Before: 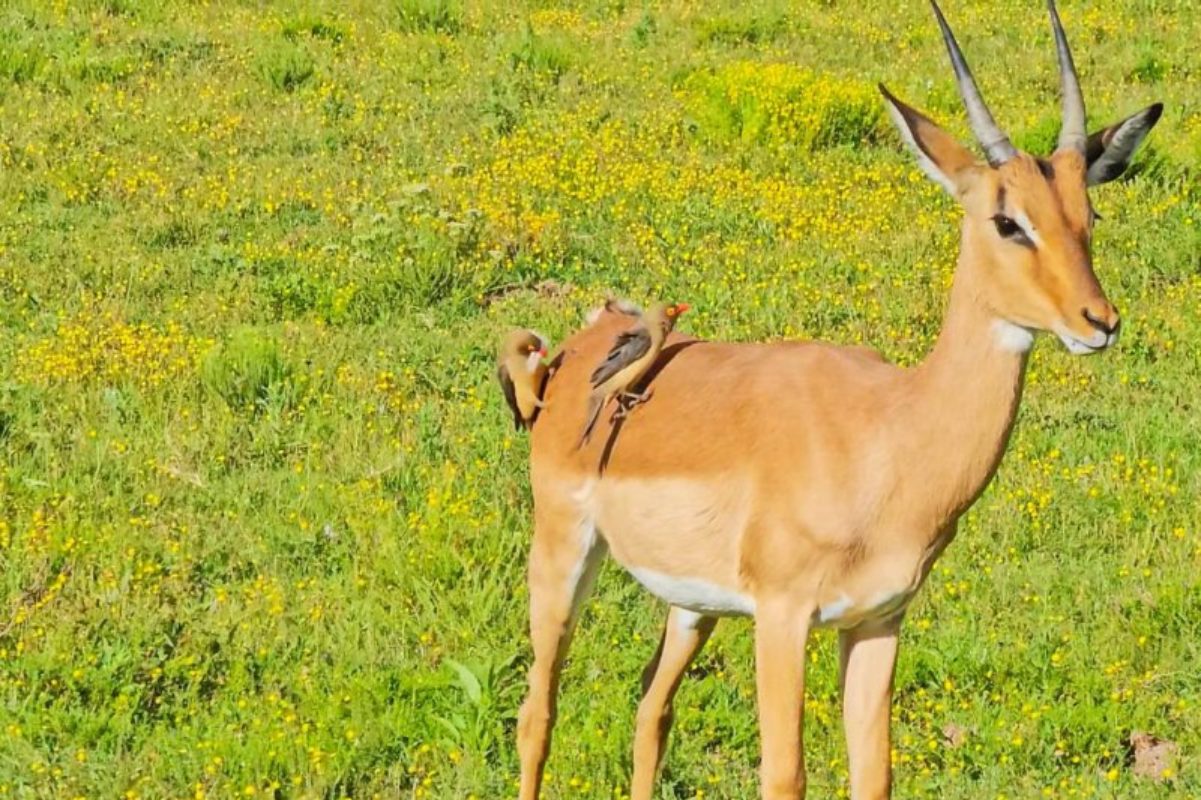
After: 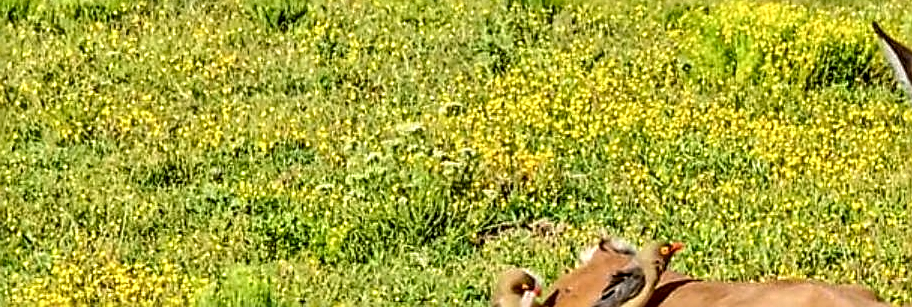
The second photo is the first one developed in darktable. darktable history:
sharpen: amount 0.992
crop: left 0.548%, top 7.642%, right 23.206%, bottom 53.878%
local contrast: highlights 21%, detail 196%
